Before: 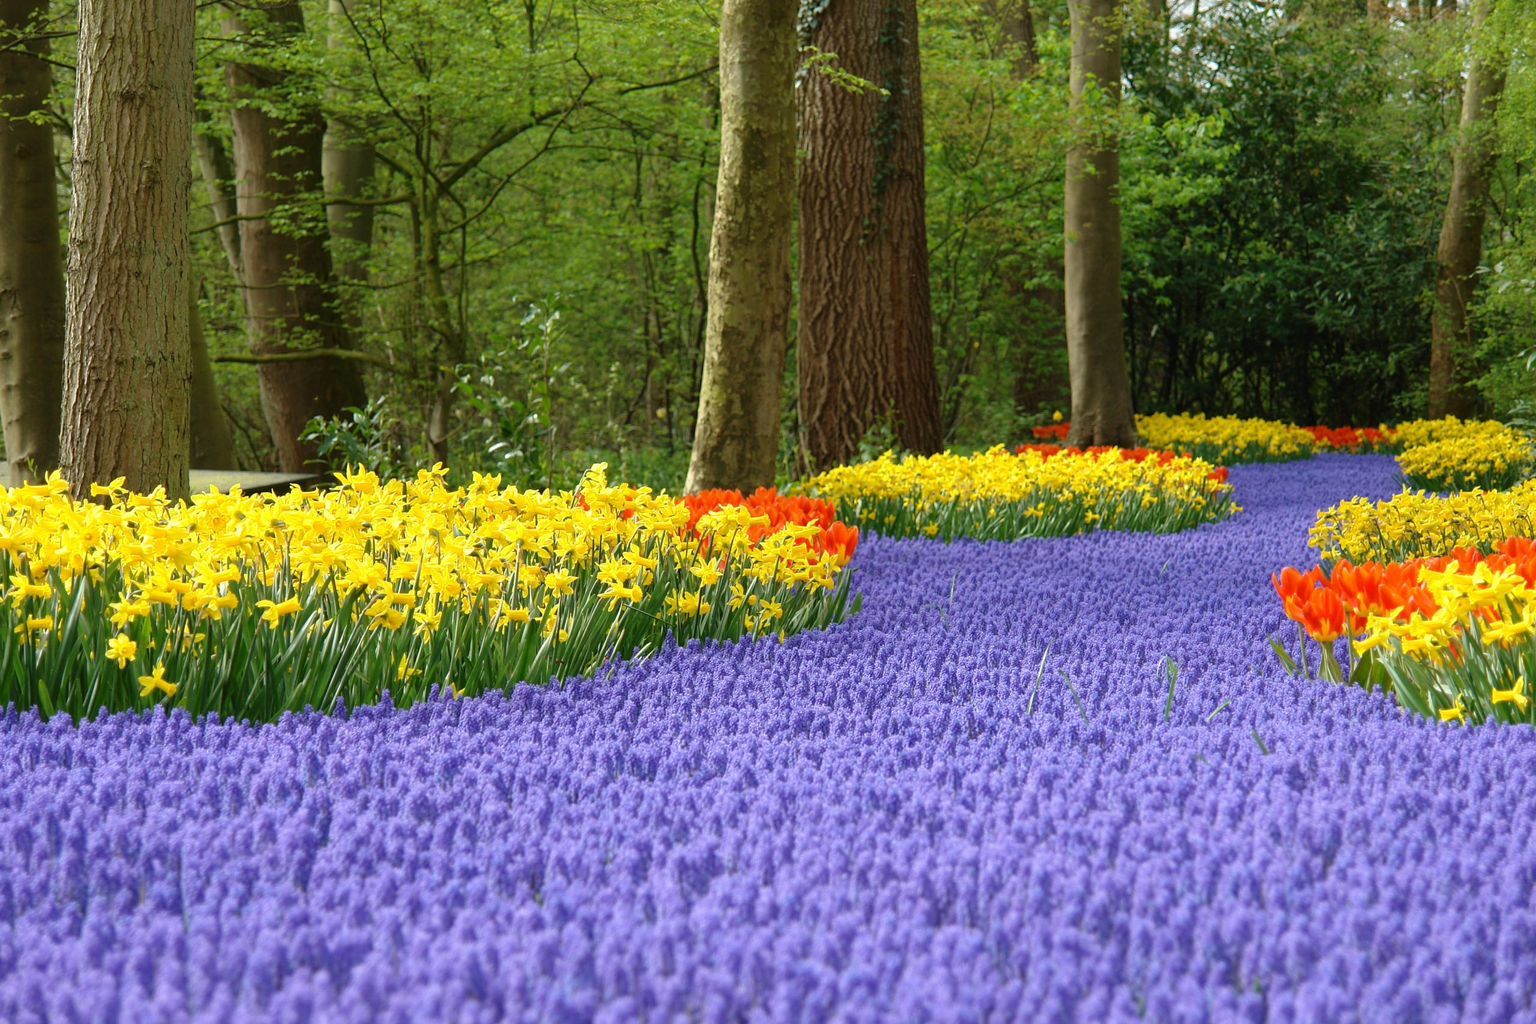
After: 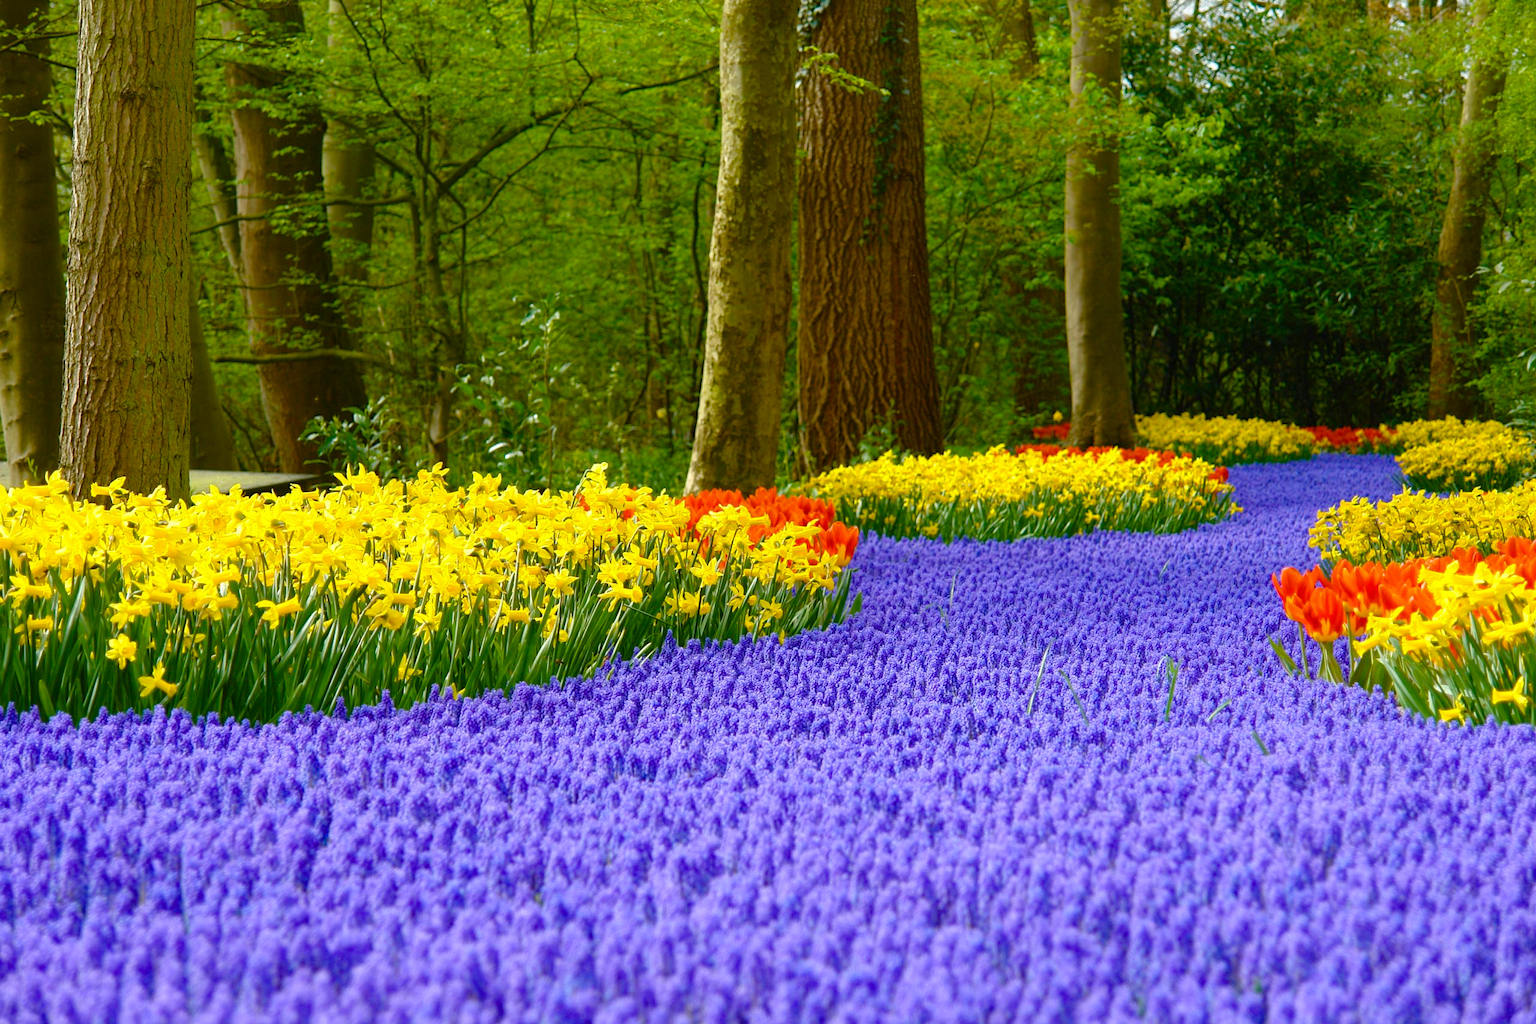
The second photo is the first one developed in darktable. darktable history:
color balance rgb: linear chroma grading › global chroma 15.017%, perceptual saturation grading › global saturation 44.769%, perceptual saturation grading › highlights -50.198%, perceptual saturation grading › shadows 30.856%, global vibrance 14.345%
